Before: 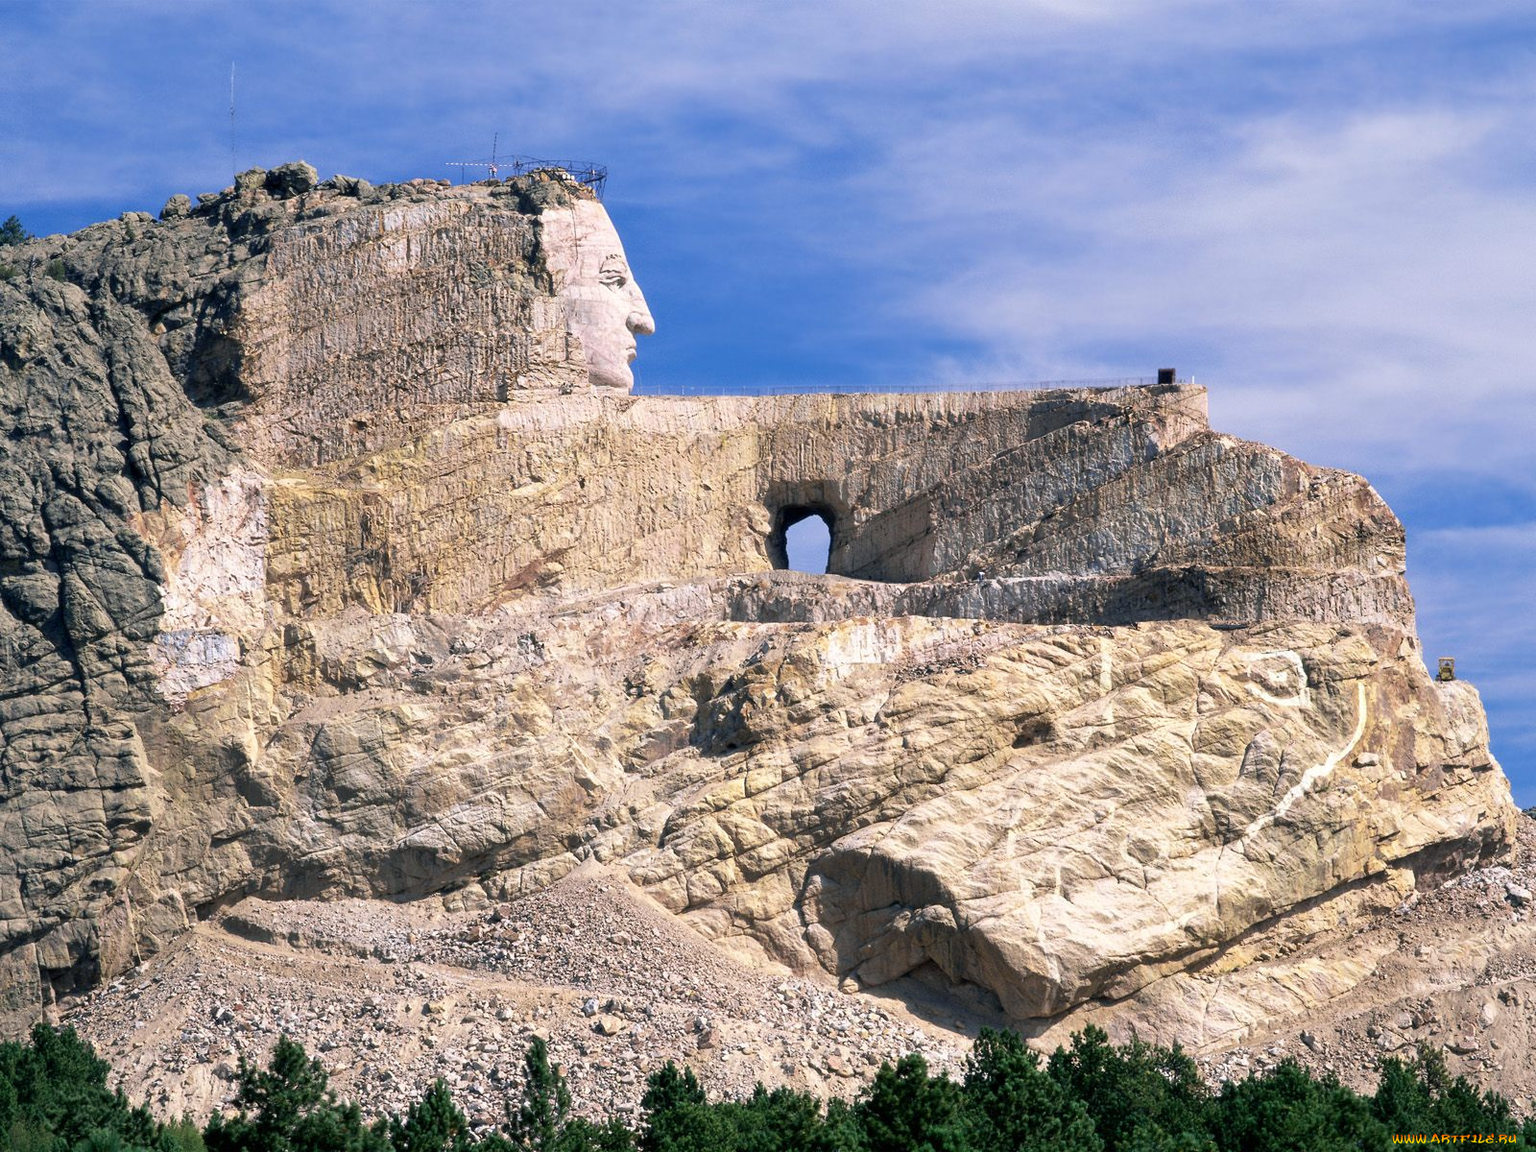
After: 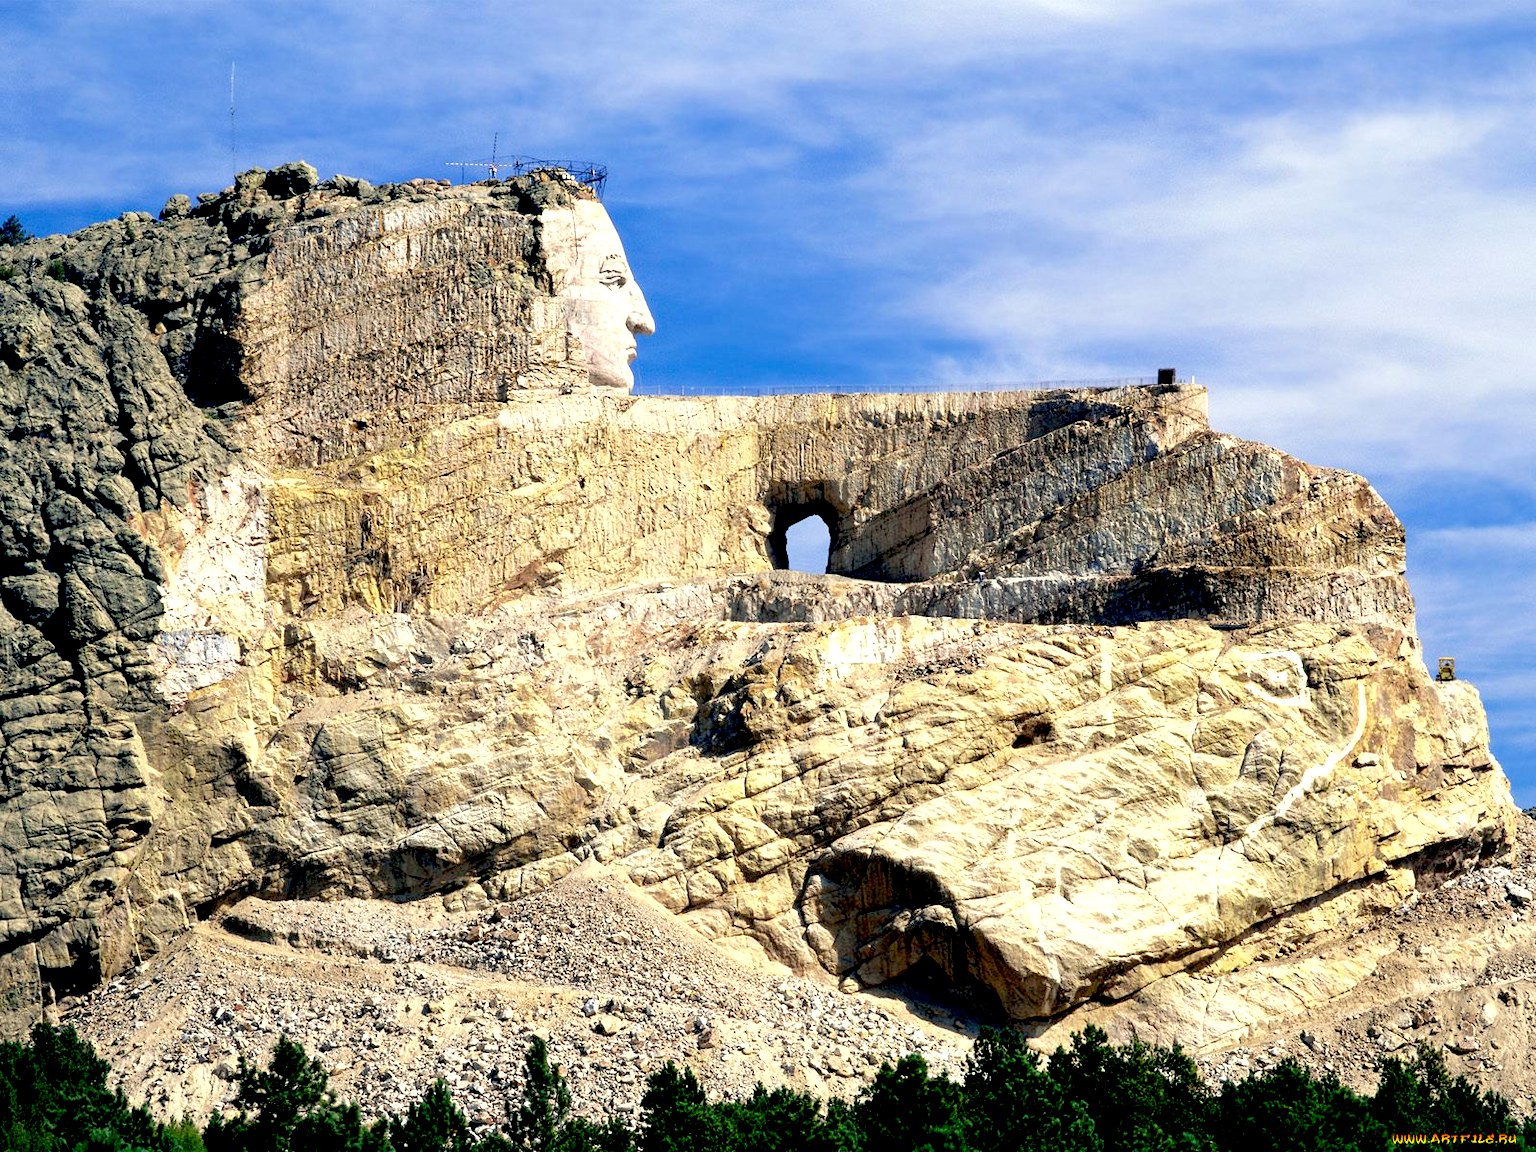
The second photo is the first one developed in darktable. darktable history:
exposure: black level correction 0.041, exposure 0.499 EV, compensate exposure bias true, compensate highlight preservation false
color correction: highlights a* -5.77, highlights b* 10.83
